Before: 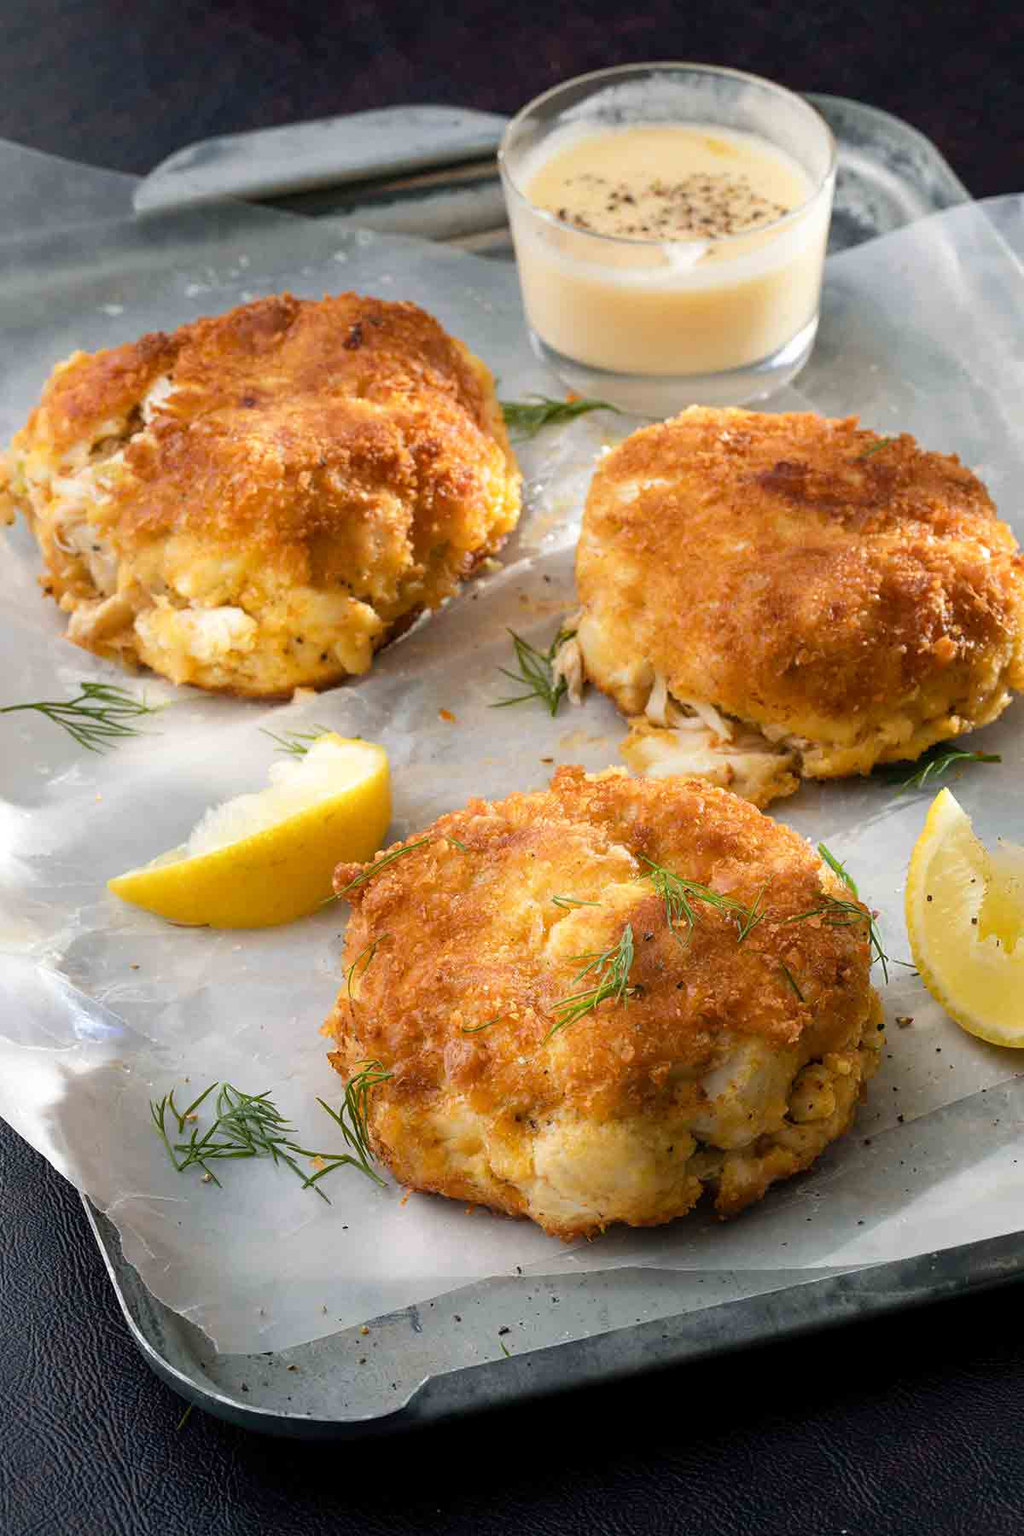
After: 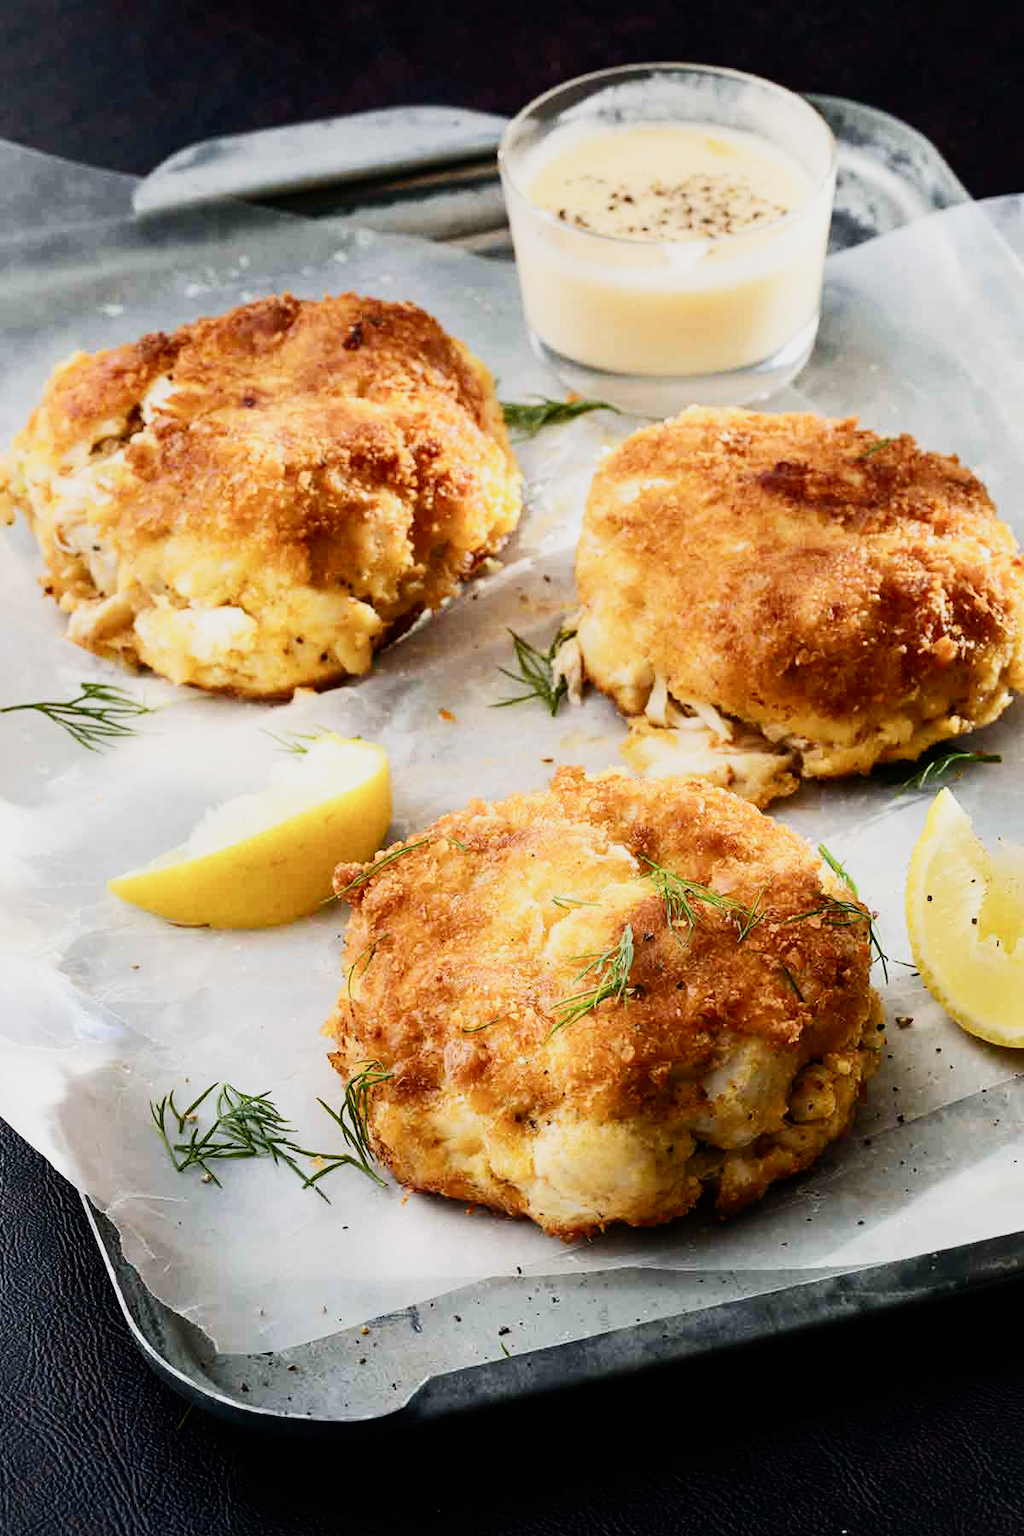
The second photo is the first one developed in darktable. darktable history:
contrast brightness saturation: contrast 0.24, brightness 0.09
sigmoid: skew -0.2, preserve hue 0%, red attenuation 0.1, red rotation 0.035, green attenuation 0.1, green rotation -0.017, blue attenuation 0.15, blue rotation -0.052, base primaries Rec2020
